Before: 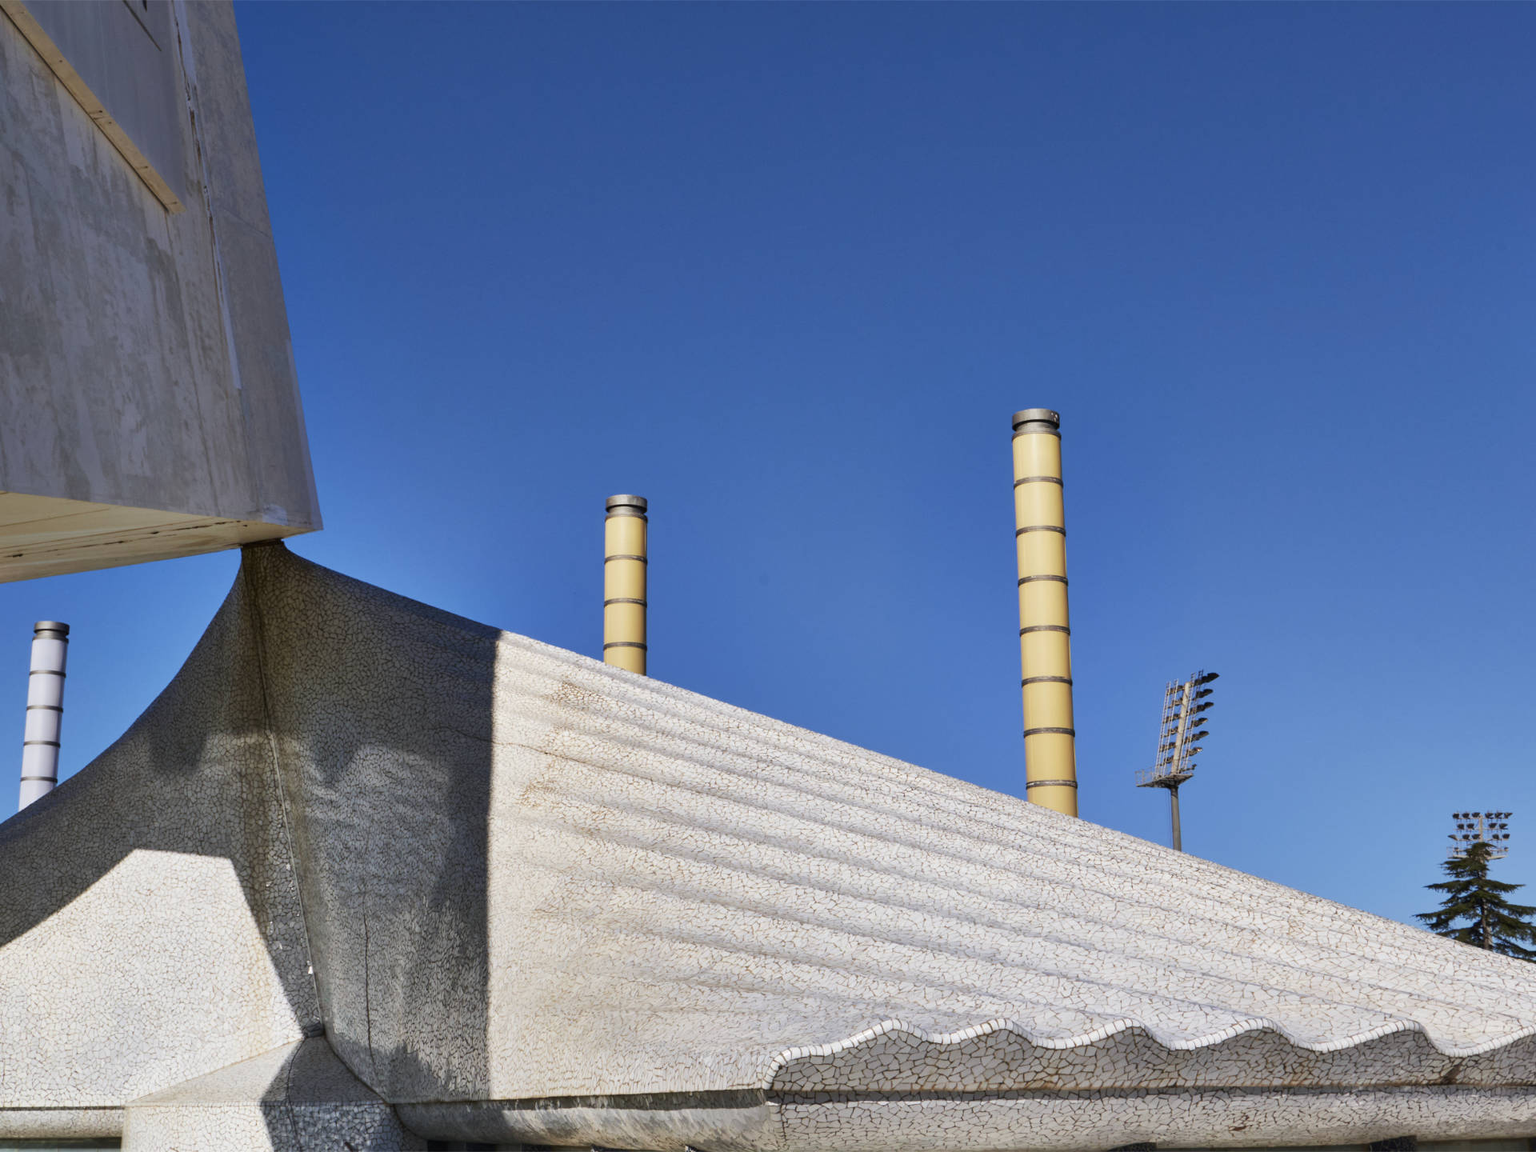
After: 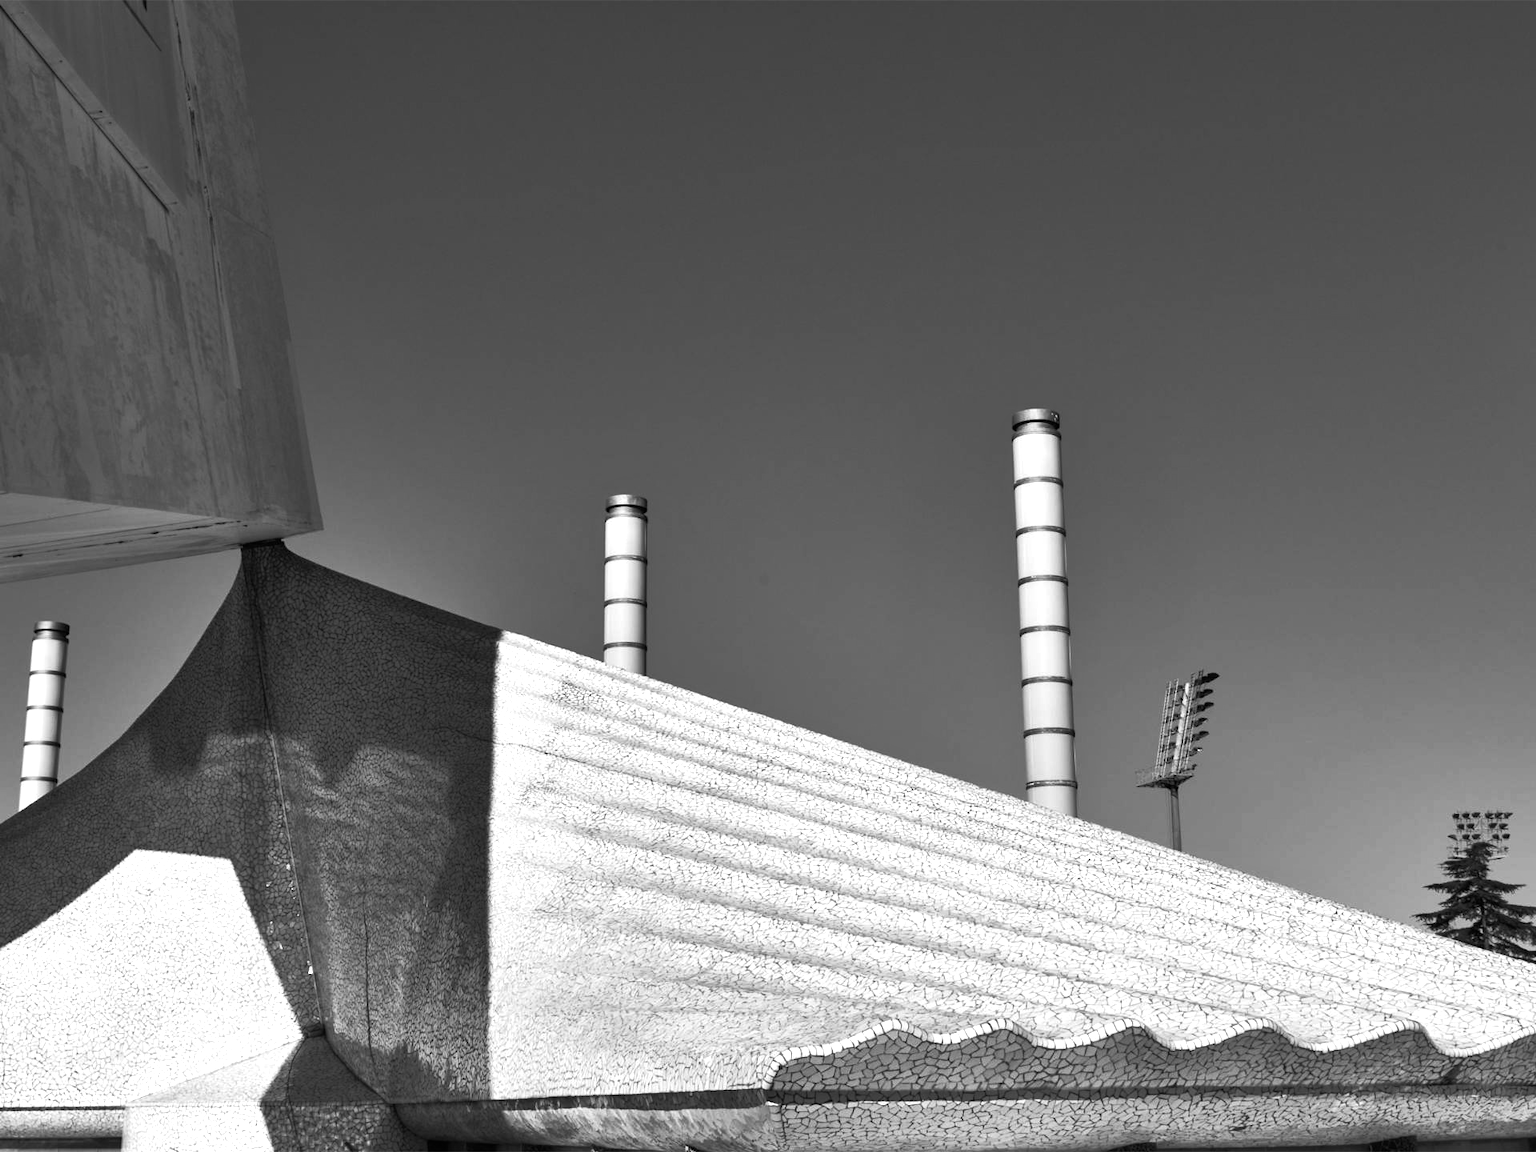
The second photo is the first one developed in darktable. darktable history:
exposure: black level correction 0, exposure 0.7 EV, compensate exposure bias true, compensate highlight preservation false
monochrome: a 14.95, b -89.96
rgb curve: curves: ch0 [(0, 0) (0.415, 0.237) (1, 1)]
